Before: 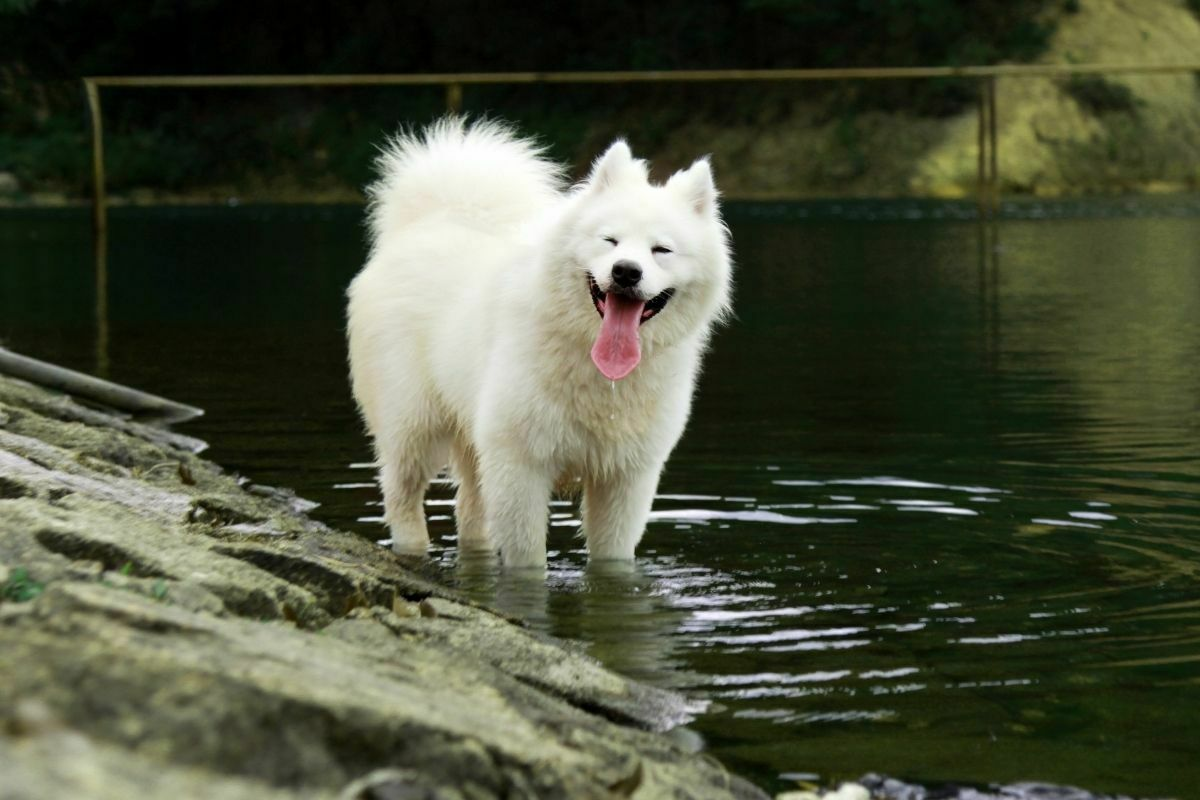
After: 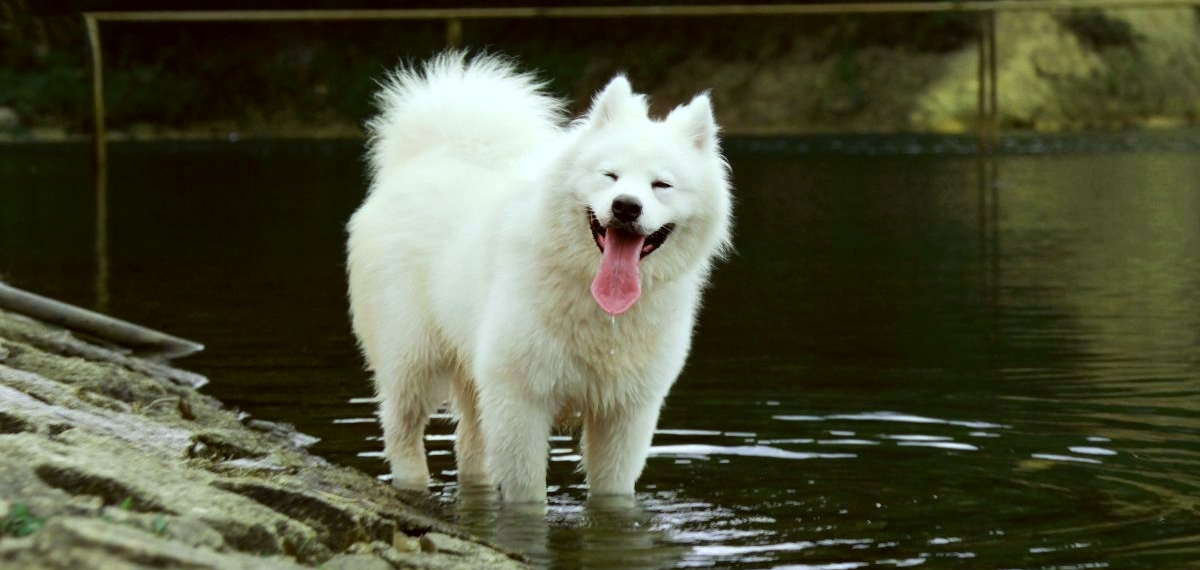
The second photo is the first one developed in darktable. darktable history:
tone equalizer: edges refinement/feathering 500, mask exposure compensation -1.57 EV, preserve details no
crop and rotate: top 8.17%, bottom 20.46%
color correction: highlights a* -5, highlights b* -2.97, shadows a* 4.05, shadows b* 4.3
